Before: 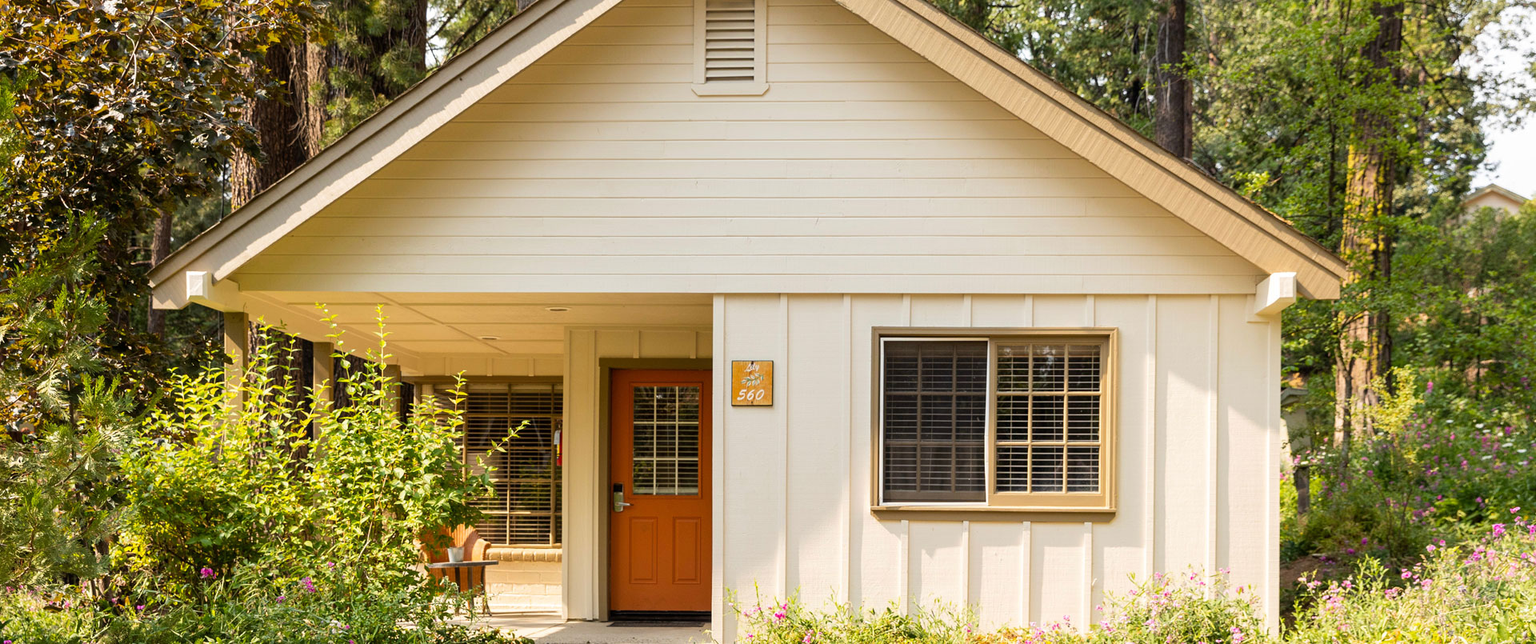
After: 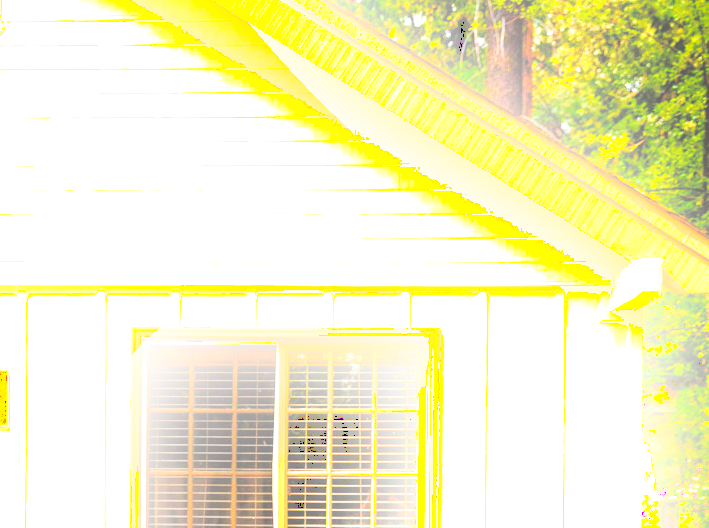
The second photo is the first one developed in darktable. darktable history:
shadows and highlights: shadows -54.3, highlights 86.09, soften with gaussian
color balance rgb: linear chroma grading › shadows 10%, linear chroma grading › highlights 10%, linear chroma grading › global chroma 15%, linear chroma grading › mid-tones 15%, perceptual saturation grading › global saturation 40%, perceptual saturation grading › highlights -25%, perceptual saturation grading › mid-tones 35%, perceptual saturation grading › shadows 35%, perceptual brilliance grading › global brilliance 11.29%, global vibrance 11.29%
tone curve: curves: ch0 [(0, 0) (0.003, 0.319) (0.011, 0.319) (0.025, 0.319) (0.044, 0.323) (0.069, 0.324) (0.1, 0.328) (0.136, 0.329) (0.177, 0.337) (0.224, 0.351) (0.277, 0.373) (0.335, 0.413) (0.399, 0.458) (0.468, 0.533) (0.543, 0.617) (0.623, 0.71) (0.709, 0.783) (0.801, 0.849) (0.898, 0.911) (1, 1)], preserve colors none
crop and rotate: left 49.936%, top 10.094%, right 13.136%, bottom 24.256%
exposure: black level correction 0.001, exposure 0.955 EV, compensate exposure bias true, compensate highlight preservation false
